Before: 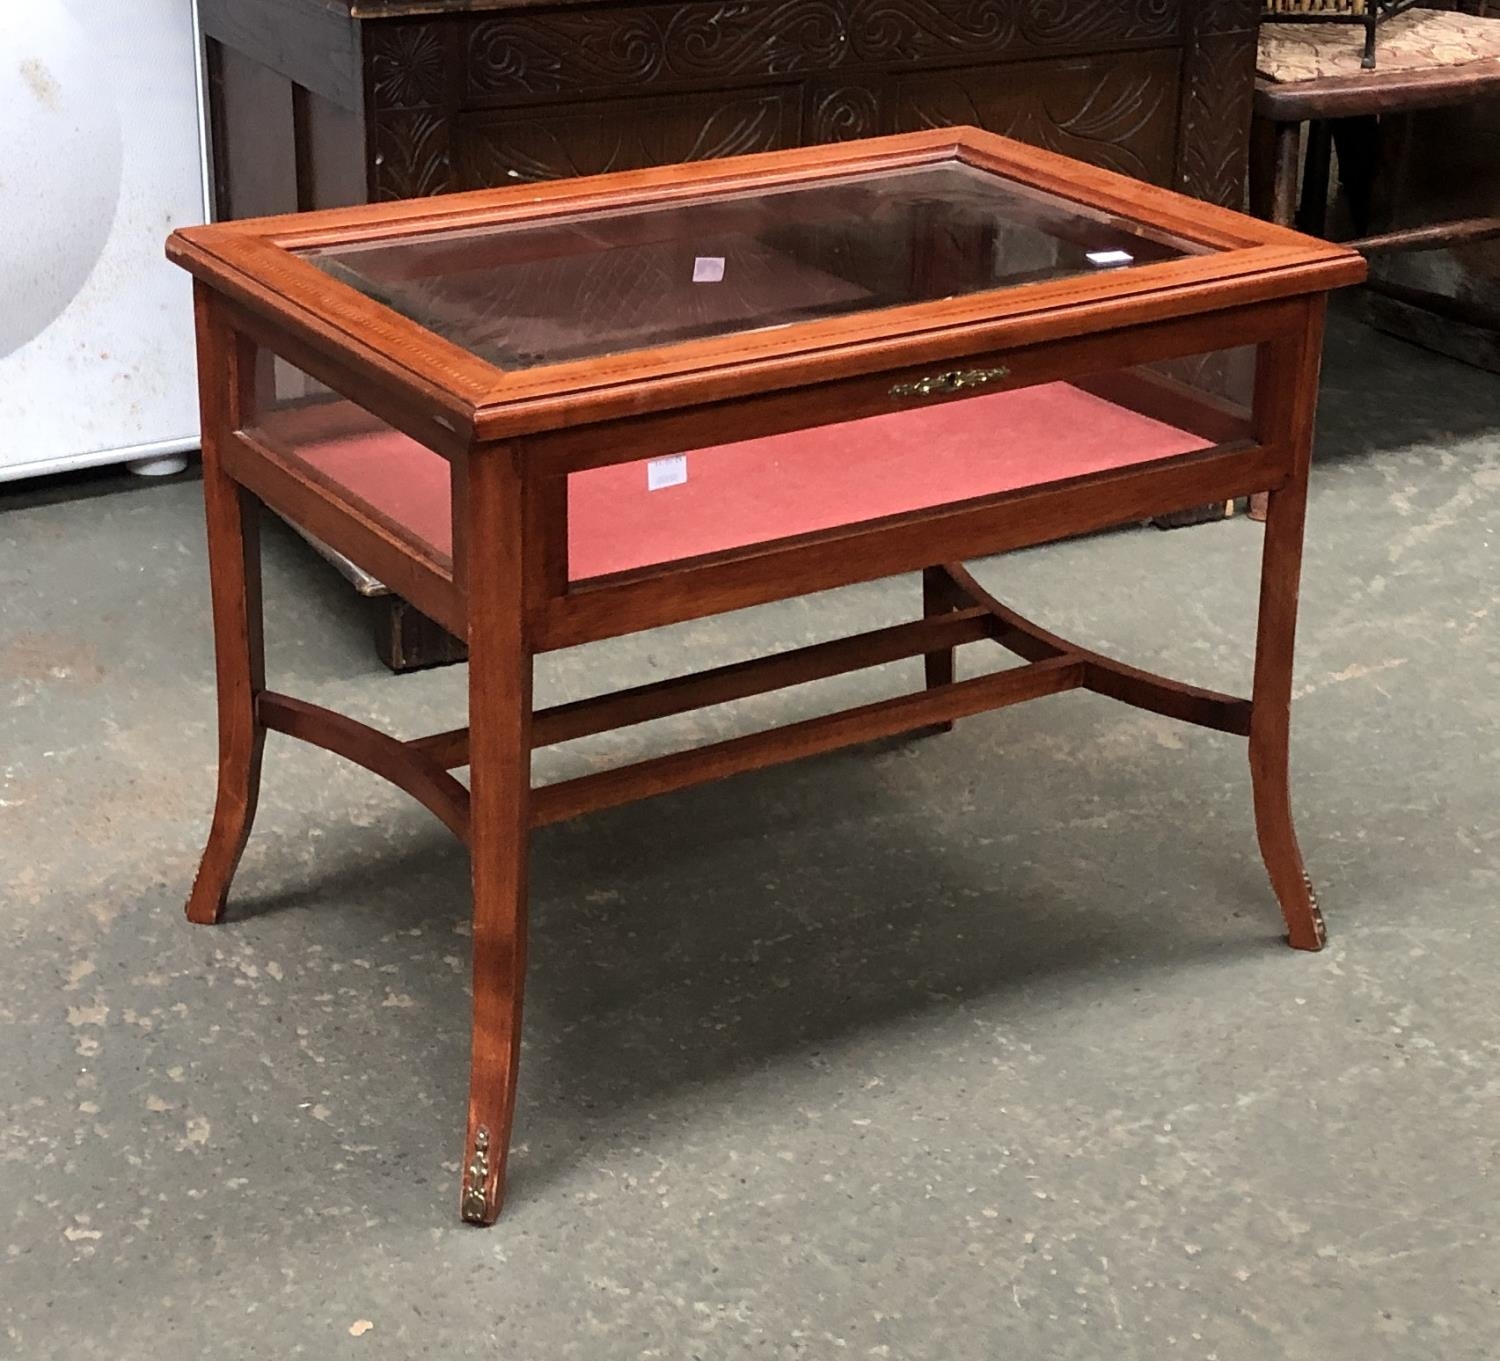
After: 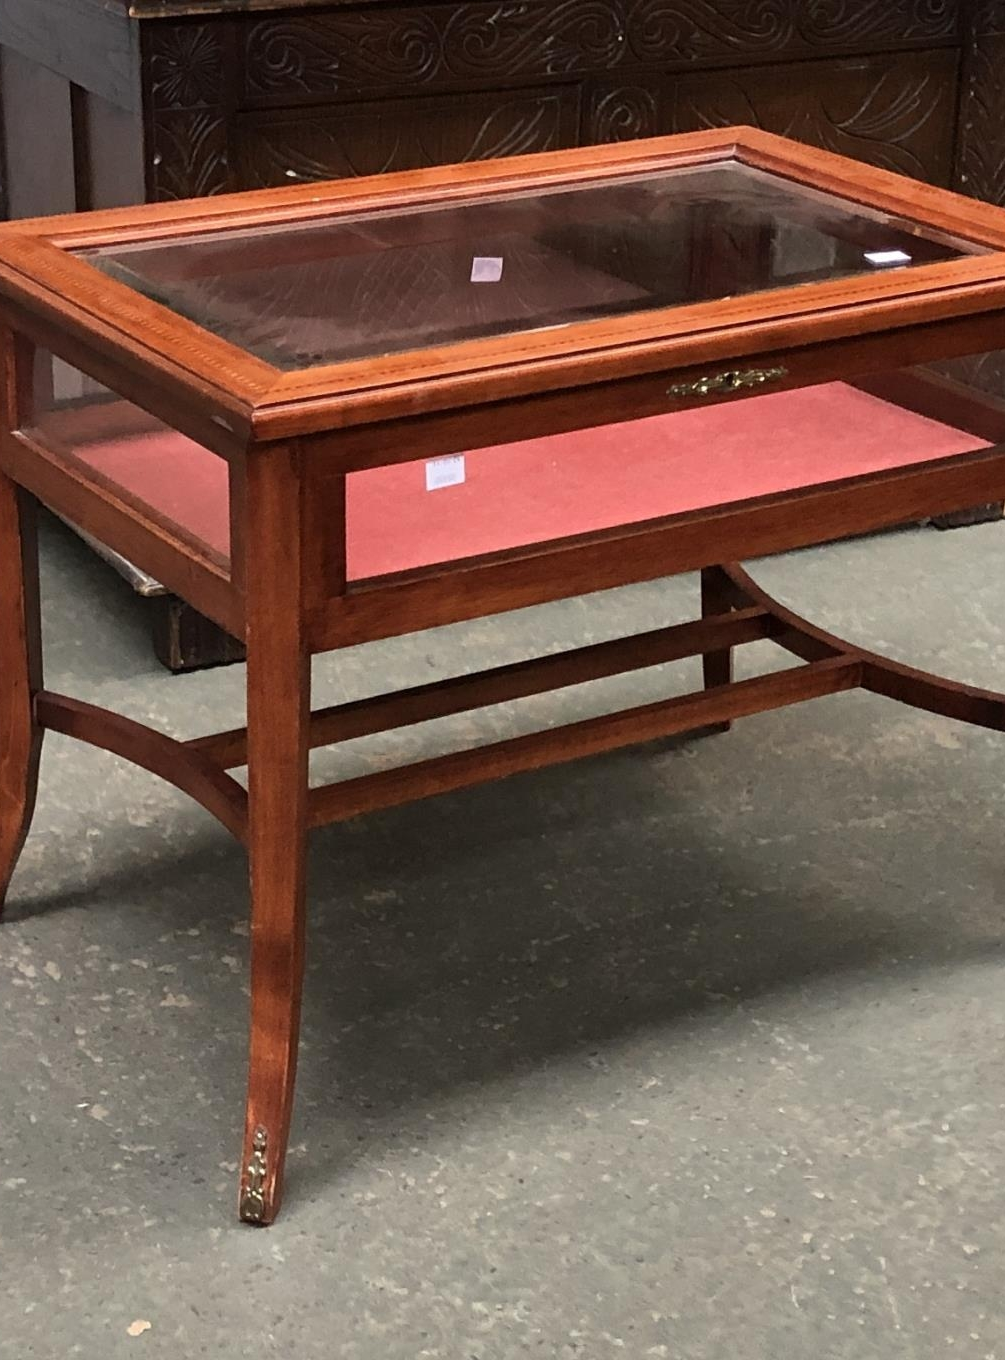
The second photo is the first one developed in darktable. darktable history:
crop and rotate: left 14.828%, right 18.127%
